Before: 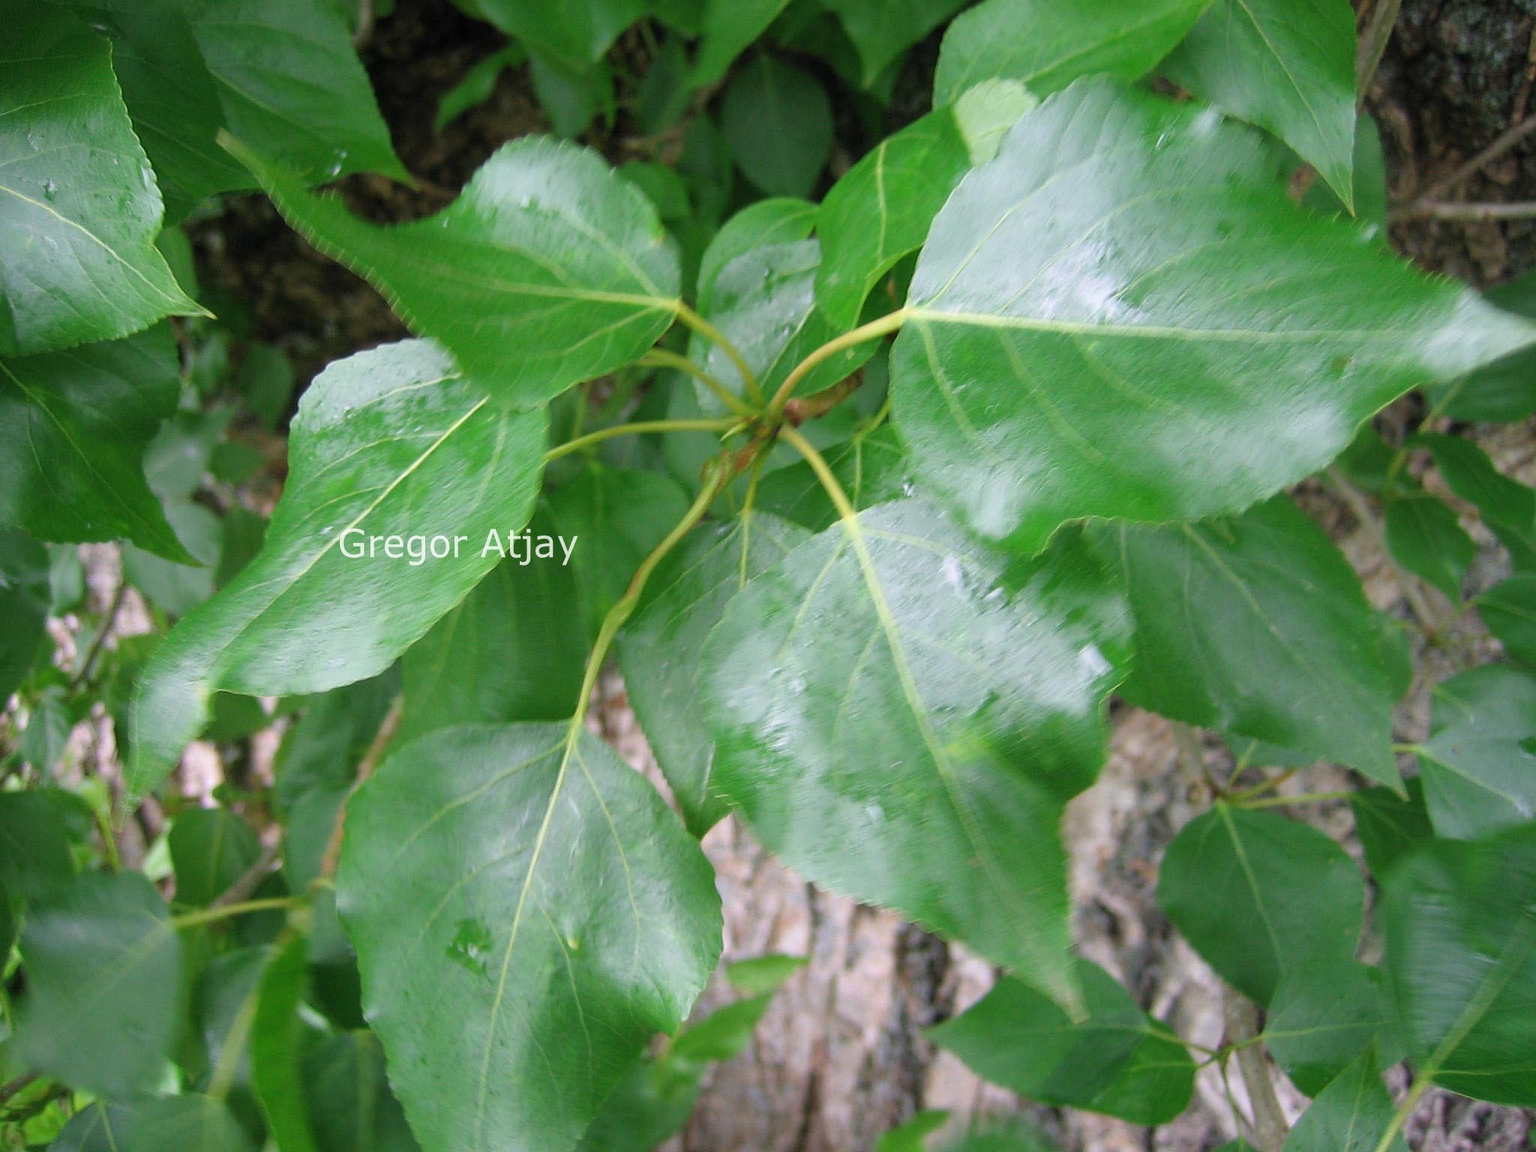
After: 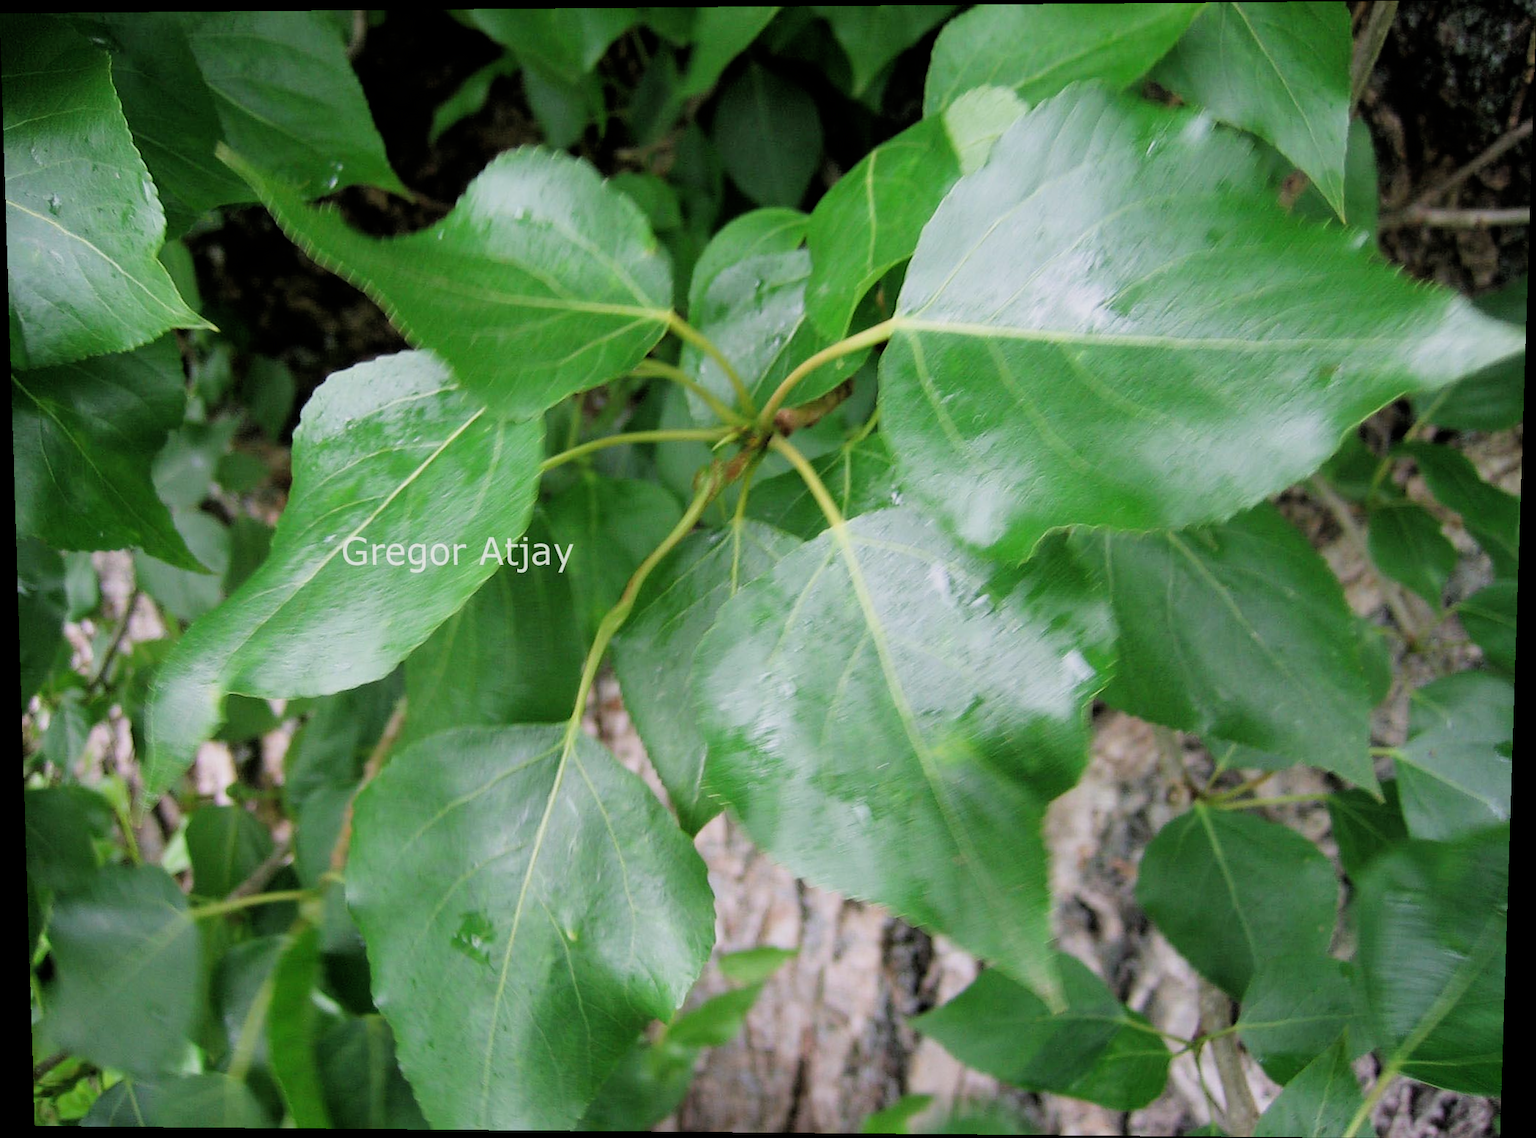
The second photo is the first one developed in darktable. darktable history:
rotate and perspective: lens shift (vertical) 0.048, lens shift (horizontal) -0.024, automatic cropping off
filmic rgb: black relative exposure -5 EV, white relative exposure 3.5 EV, hardness 3.19, contrast 1.2, highlights saturation mix -50%
